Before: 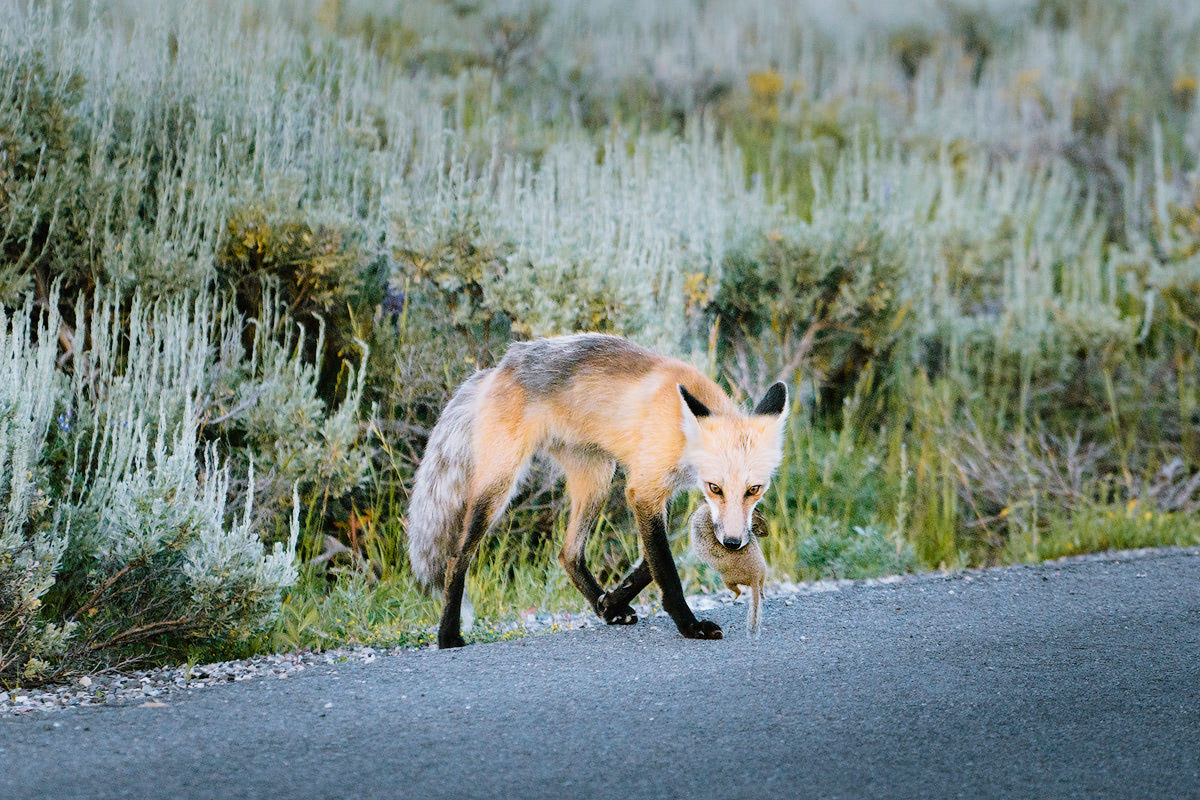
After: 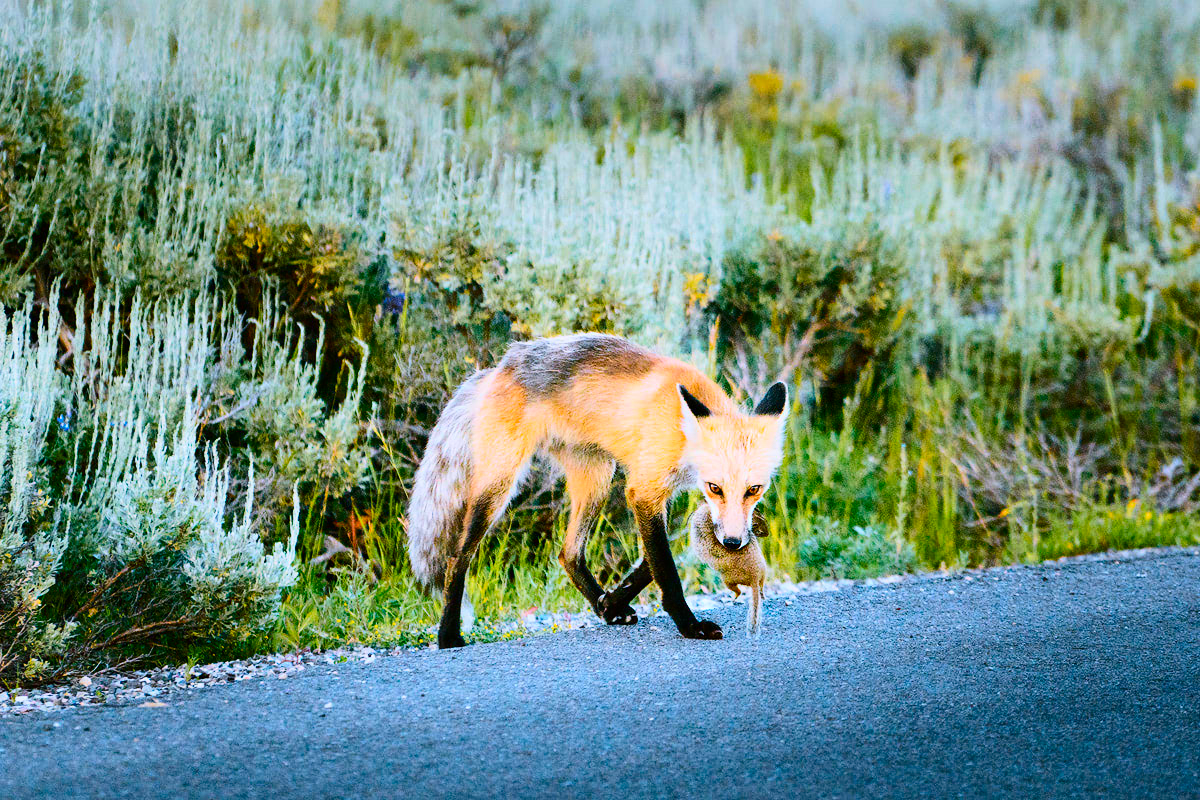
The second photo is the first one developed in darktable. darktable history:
contrast brightness saturation: contrast 0.258, brightness 0.016, saturation 0.869
